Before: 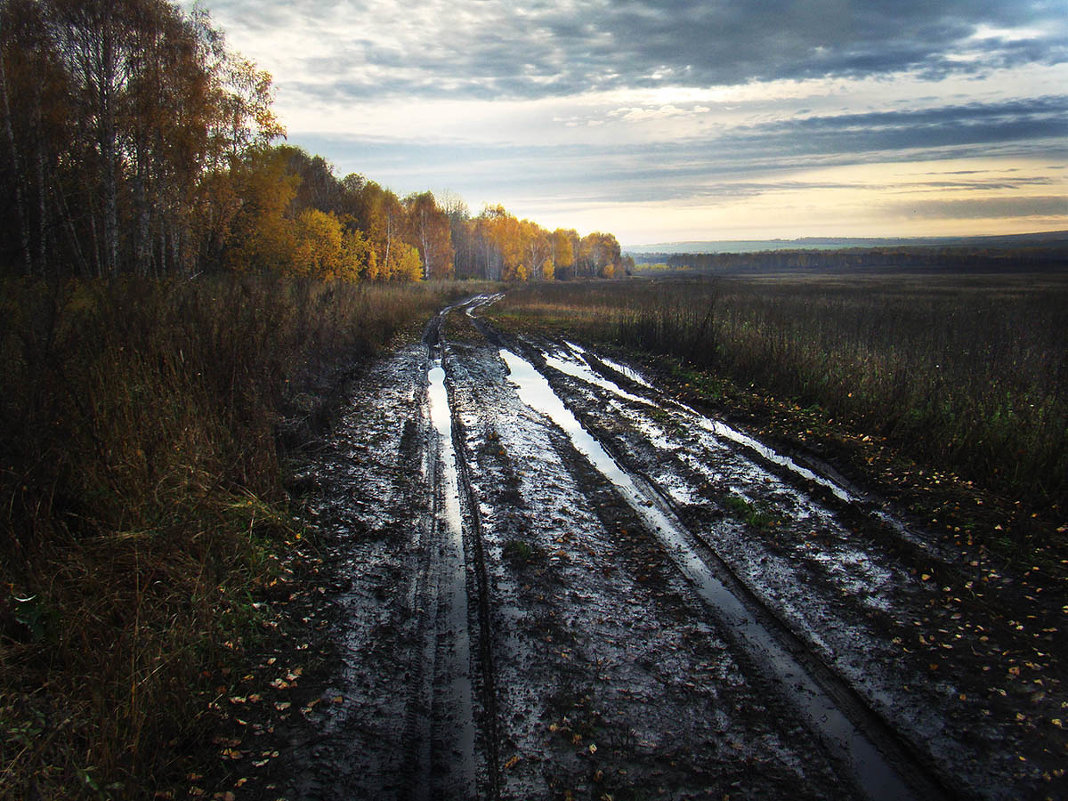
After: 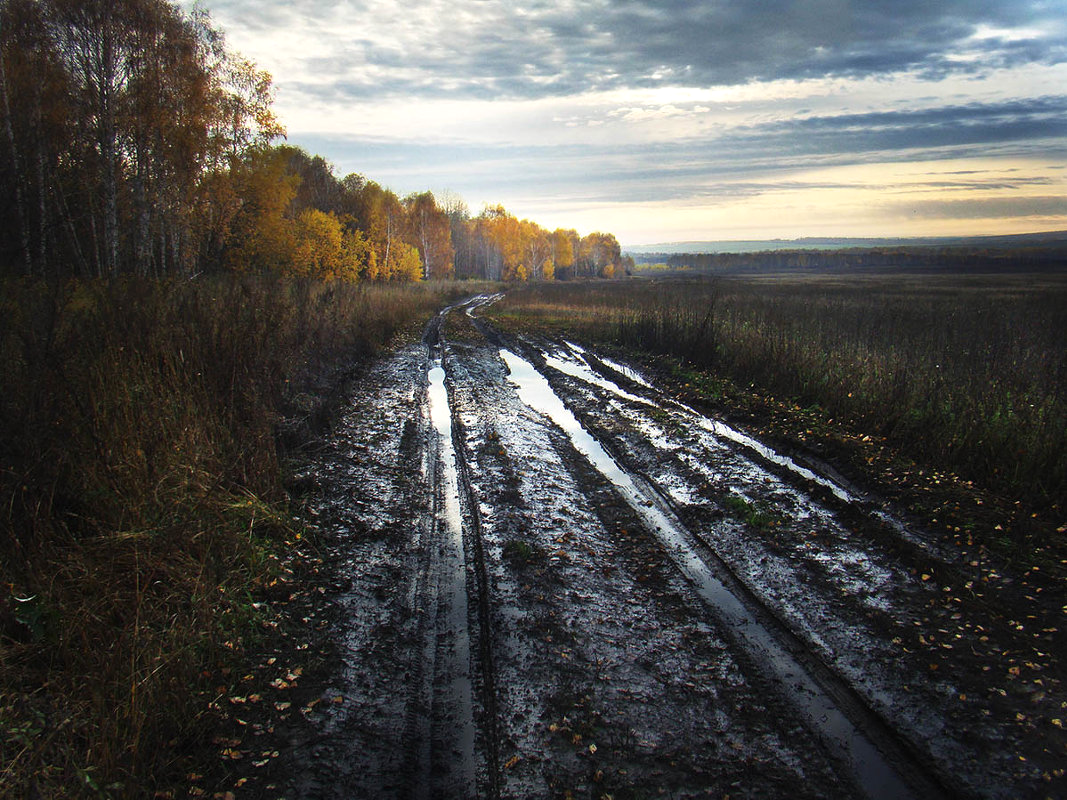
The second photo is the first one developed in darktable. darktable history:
crop: left 0.008%
exposure: black level correction -0.001, exposure 0.079 EV, compensate highlight preservation false
